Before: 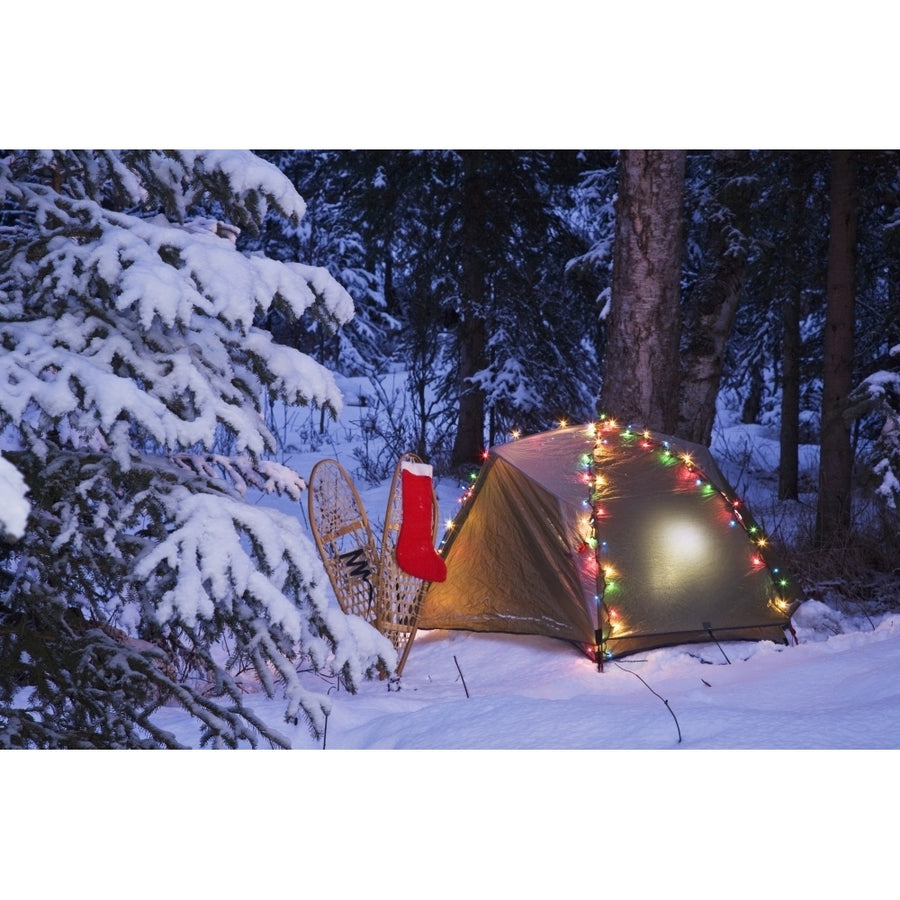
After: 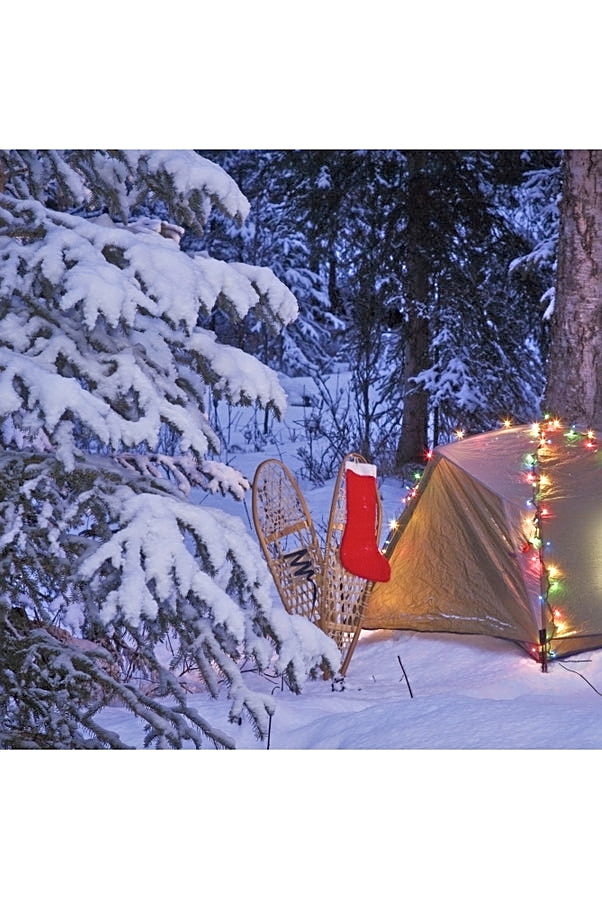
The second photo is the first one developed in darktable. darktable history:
tone equalizer: -7 EV 0.158 EV, -6 EV 0.627 EV, -5 EV 1.16 EV, -4 EV 1.33 EV, -3 EV 1.16 EV, -2 EV 0.6 EV, -1 EV 0.146 EV
crop and rotate: left 6.305%, right 26.786%
sharpen: on, module defaults
contrast brightness saturation: contrast 0.006, saturation -0.067
